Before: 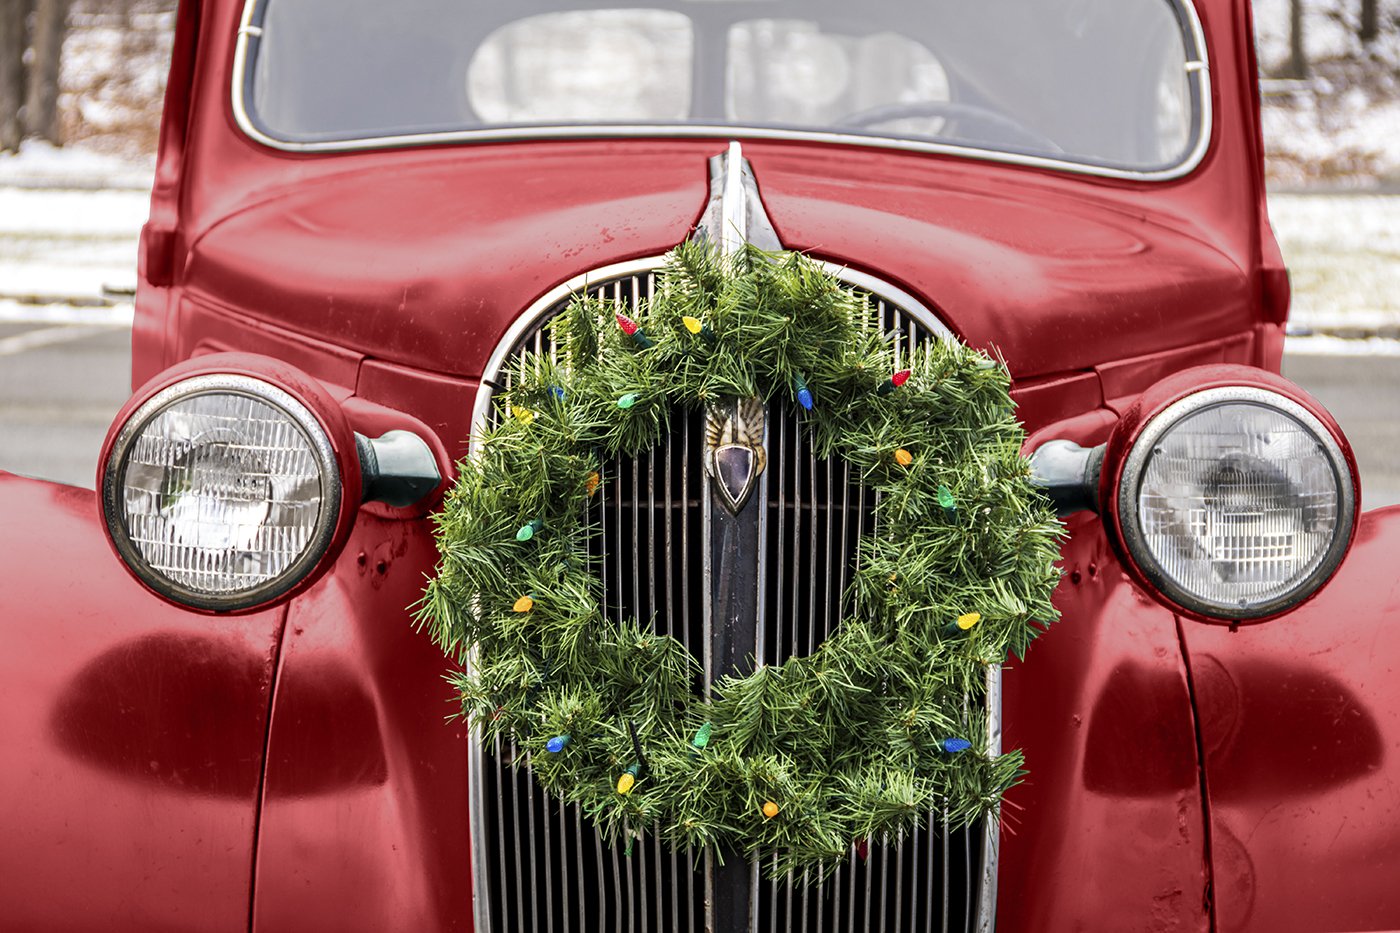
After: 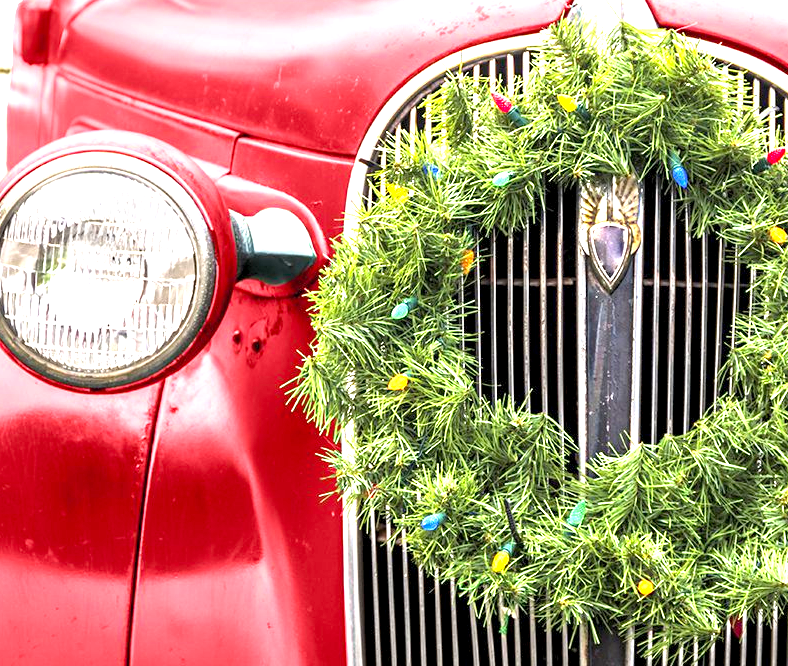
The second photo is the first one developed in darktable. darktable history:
exposure: black level correction 0.001, exposure 1.719 EV, compensate exposure bias true, compensate highlight preservation false
contrast brightness saturation: brightness 0.09, saturation 0.19
crop: left 8.966%, top 23.852%, right 34.699%, bottom 4.703%
base curve: curves: ch0 [(0, 0) (0.989, 0.992)], preserve colors none
